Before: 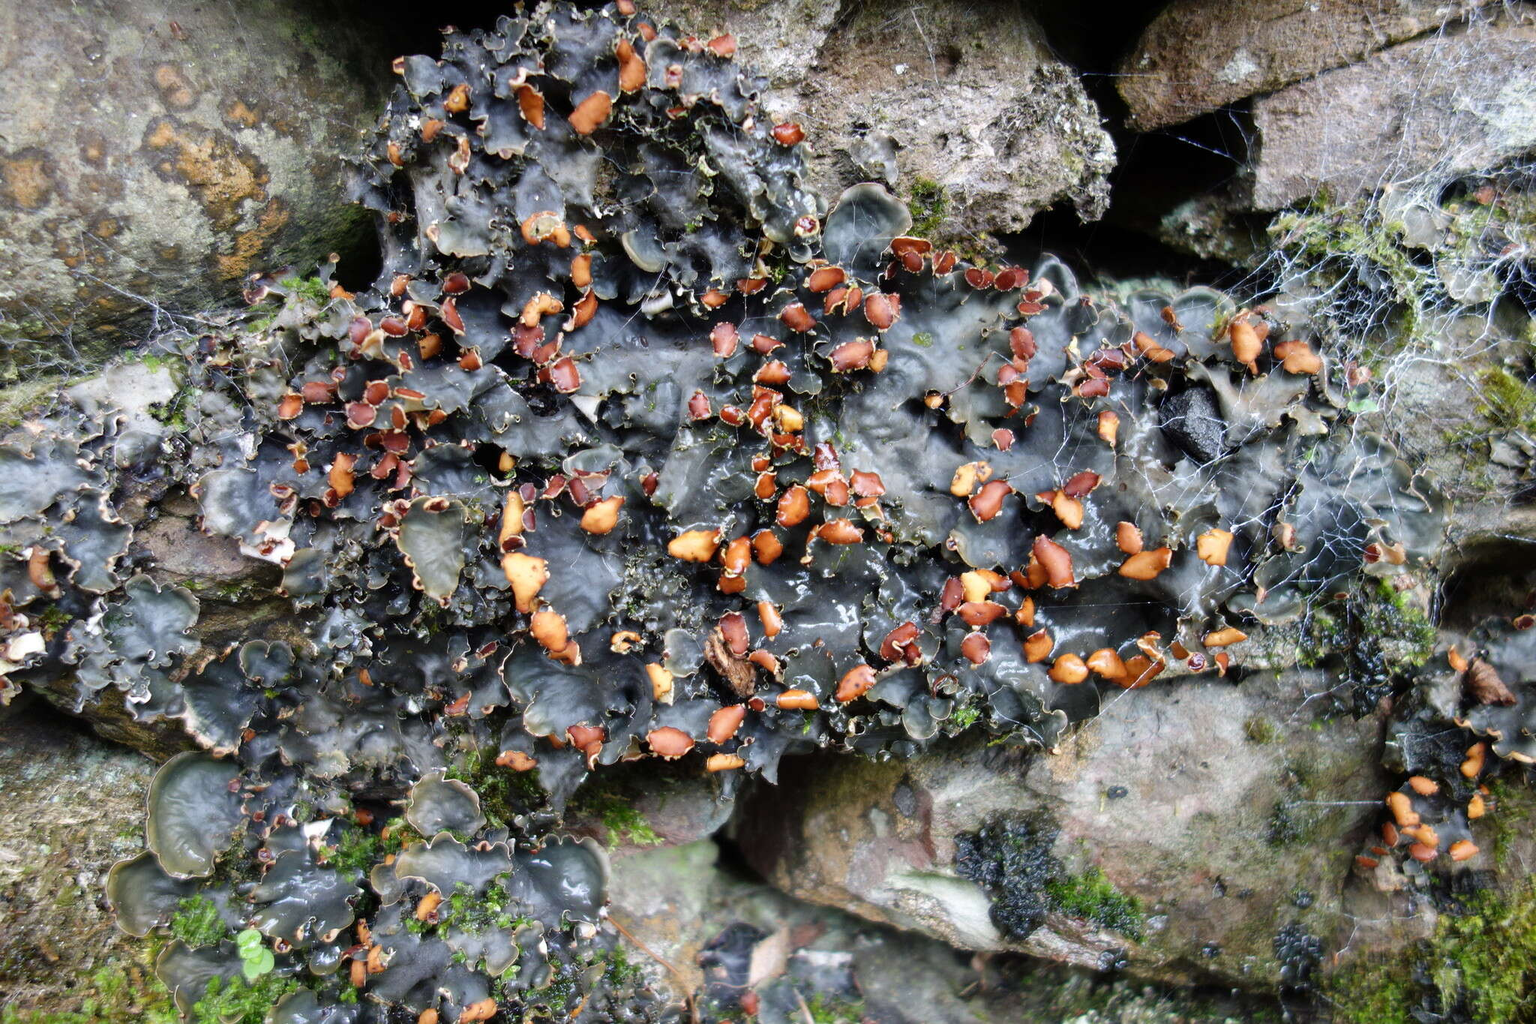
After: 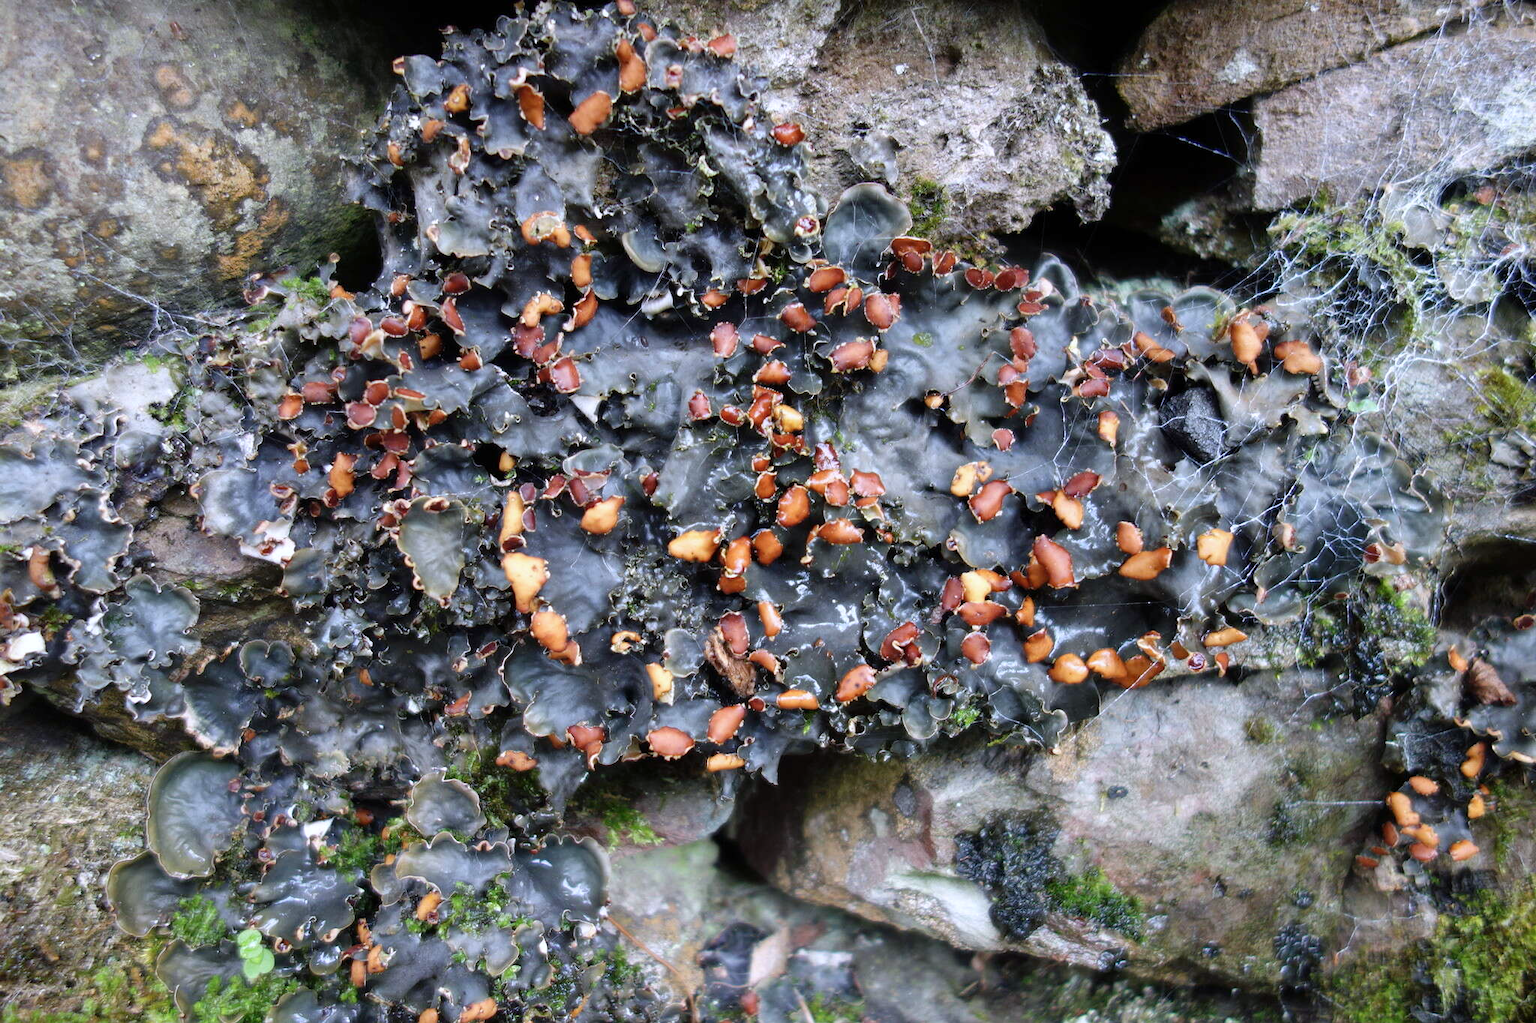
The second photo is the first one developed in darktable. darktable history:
color calibration: illuminant as shot in camera, x 0.358, y 0.373, temperature 4628.91 K
base curve: preserve colors none
